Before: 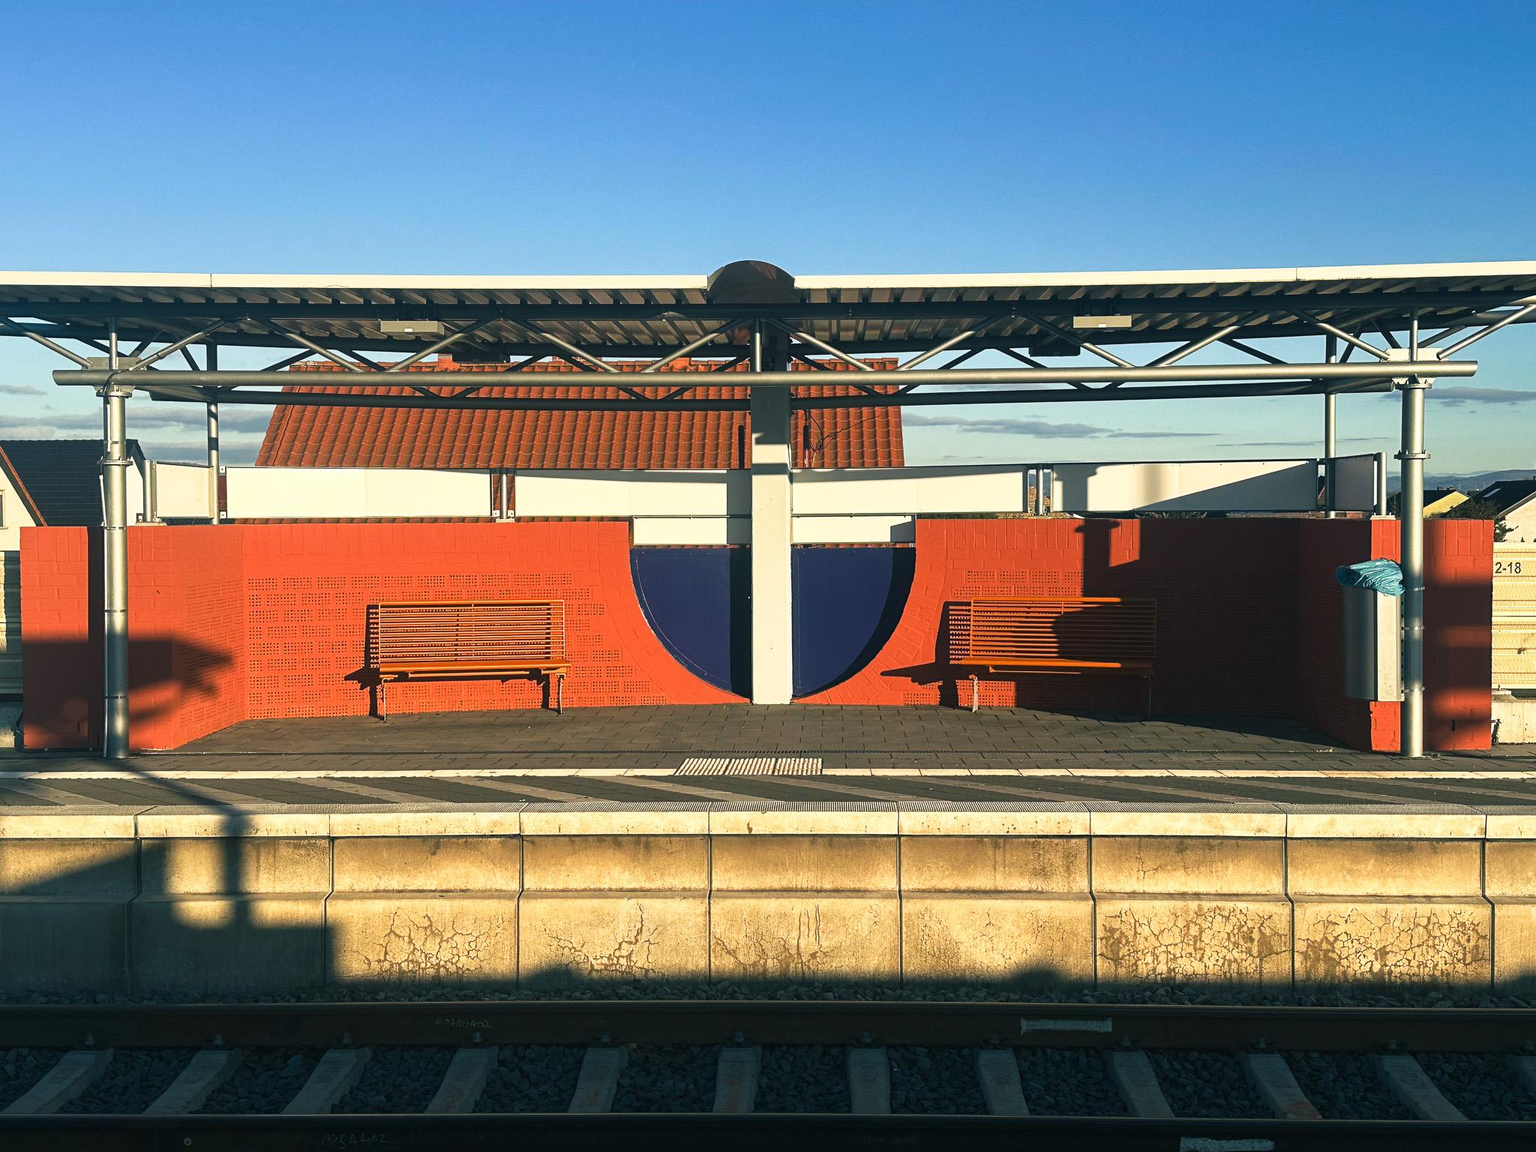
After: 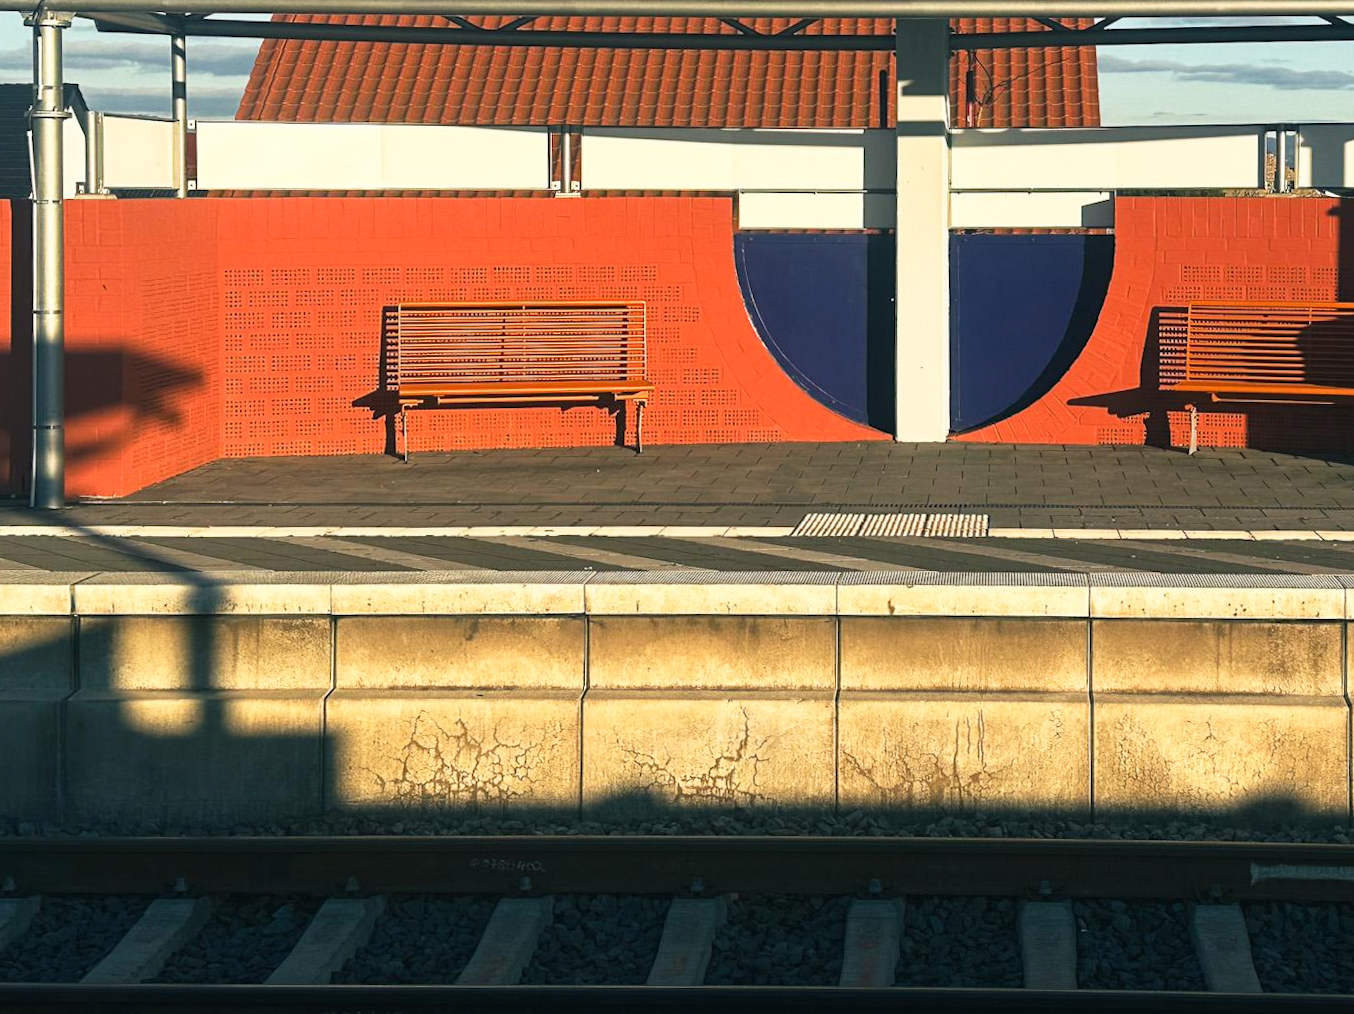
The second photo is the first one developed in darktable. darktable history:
tone curve: curves: ch0 [(0, 0) (0.003, 0.003) (0.011, 0.011) (0.025, 0.026) (0.044, 0.046) (0.069, 0.071) (0.1, 0.103) (0.136, 0.14) (0.177, 0.183) (0.224, 0.231) (0.277, 0.286) (0.335, 0.346) (0.399, 0.412) (0.468, 0.483) (0.543, 0.56) (0.623, 0.643) (0.709, 0.732) (0.801, 0.826) (0.898, 0.917) (1, 1)], preserve colors none
rotate and perspective: rotation -0.45°, automatic cropping original format, crop left 0.008, crop right 0.992, crop top 0.012, crop bottom 0.988
crop and rotate: angle -0.82°, left 3.85%, top 31.828%, right 27.992%
